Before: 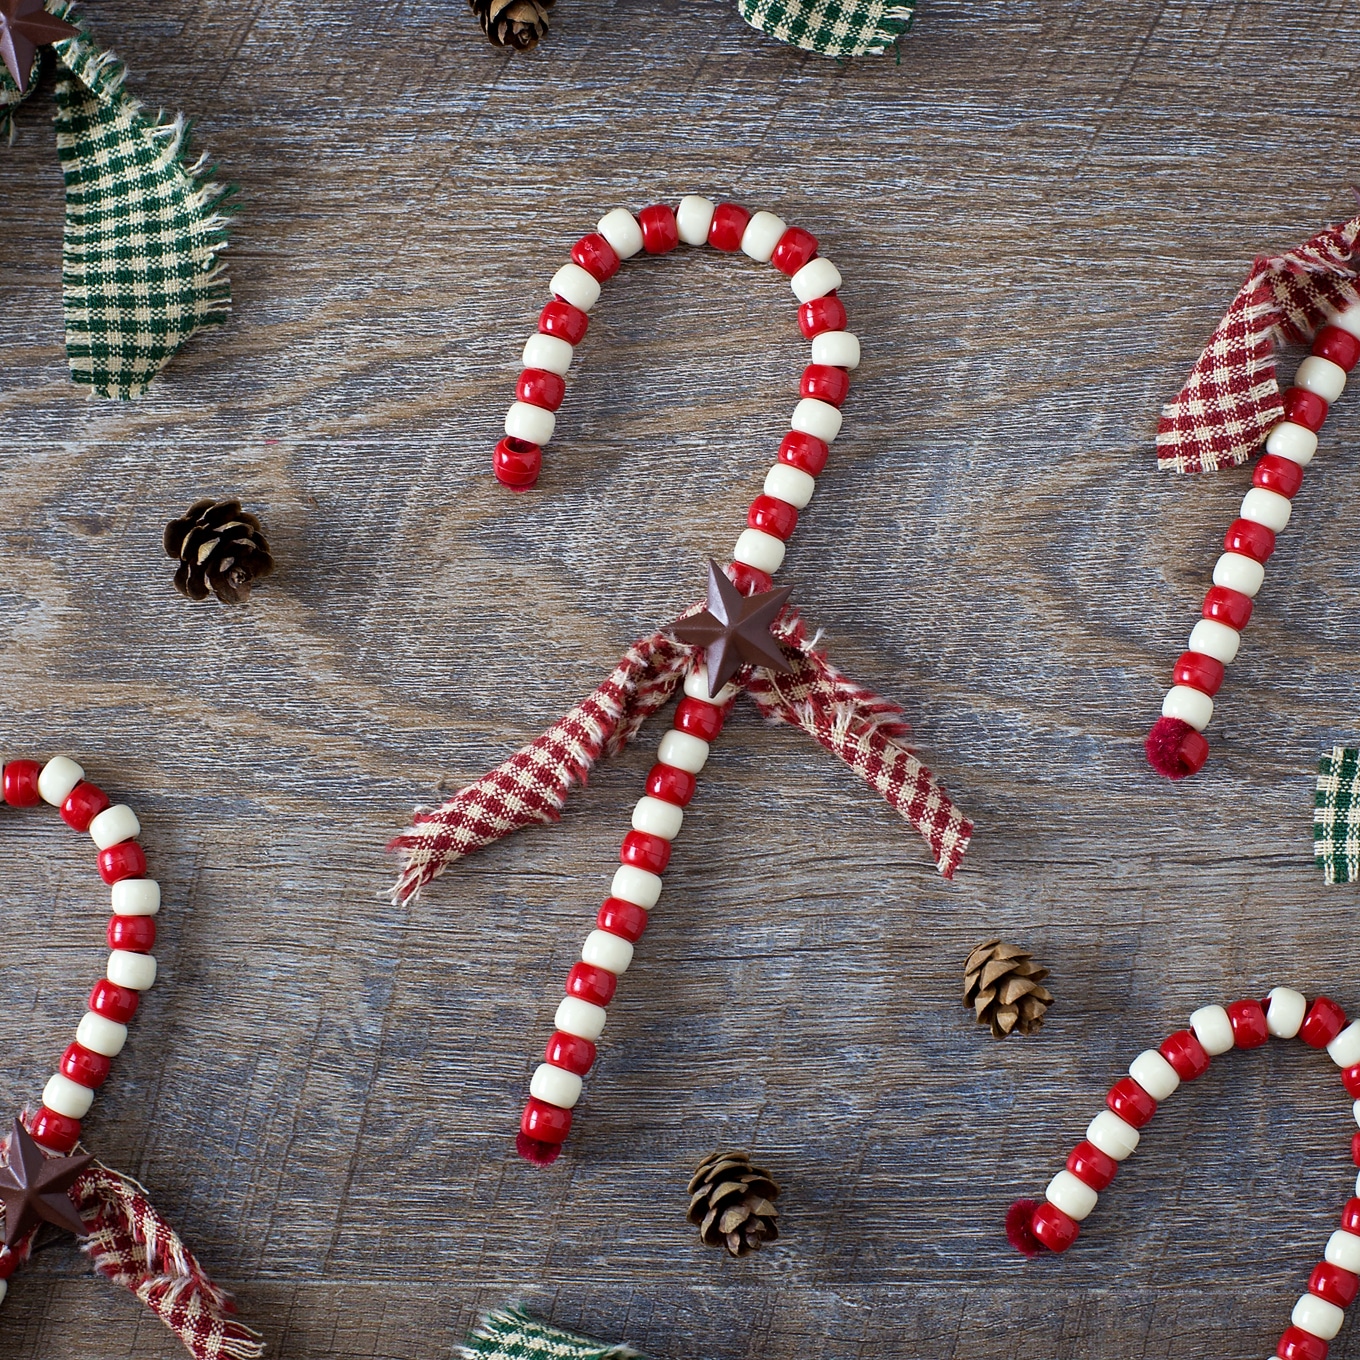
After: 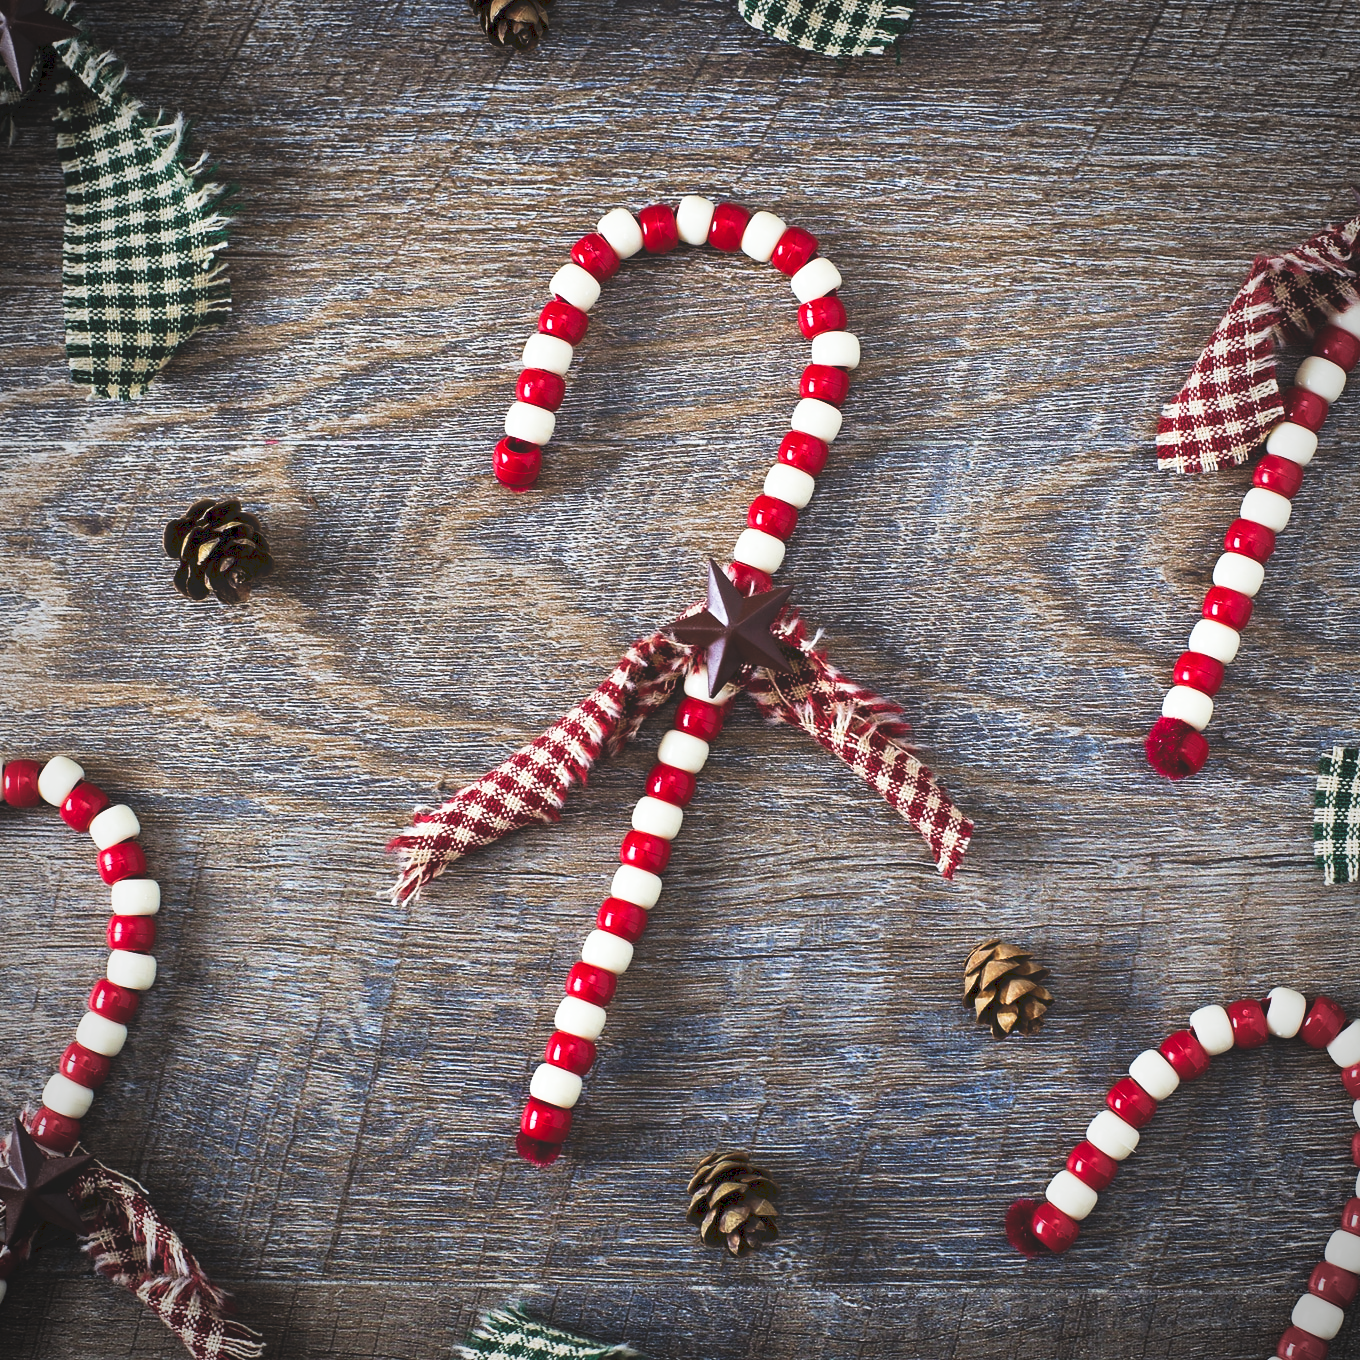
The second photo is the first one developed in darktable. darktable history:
tone curve: curves: ch0 [(0, 0) (0.003, 0.142) (0.011, 0.142) (0.025, 0.147) (0.044, 0.147) (0.069, 0.152) (0.1, 0.16) (0.136, 0.172) (0.177, 0.193) (0.224, 0.221) (0.277, 0.264) (0.335, 0.322) (0.399, 0.399) (0.468, 0.49) (0.543, 0.593) (0.623, 0.723) (0.709, 0.841) (0.801, 0.925) (0.898, 0.976) (1, 1)], preserve colors none
vignetting: on, module defaults
